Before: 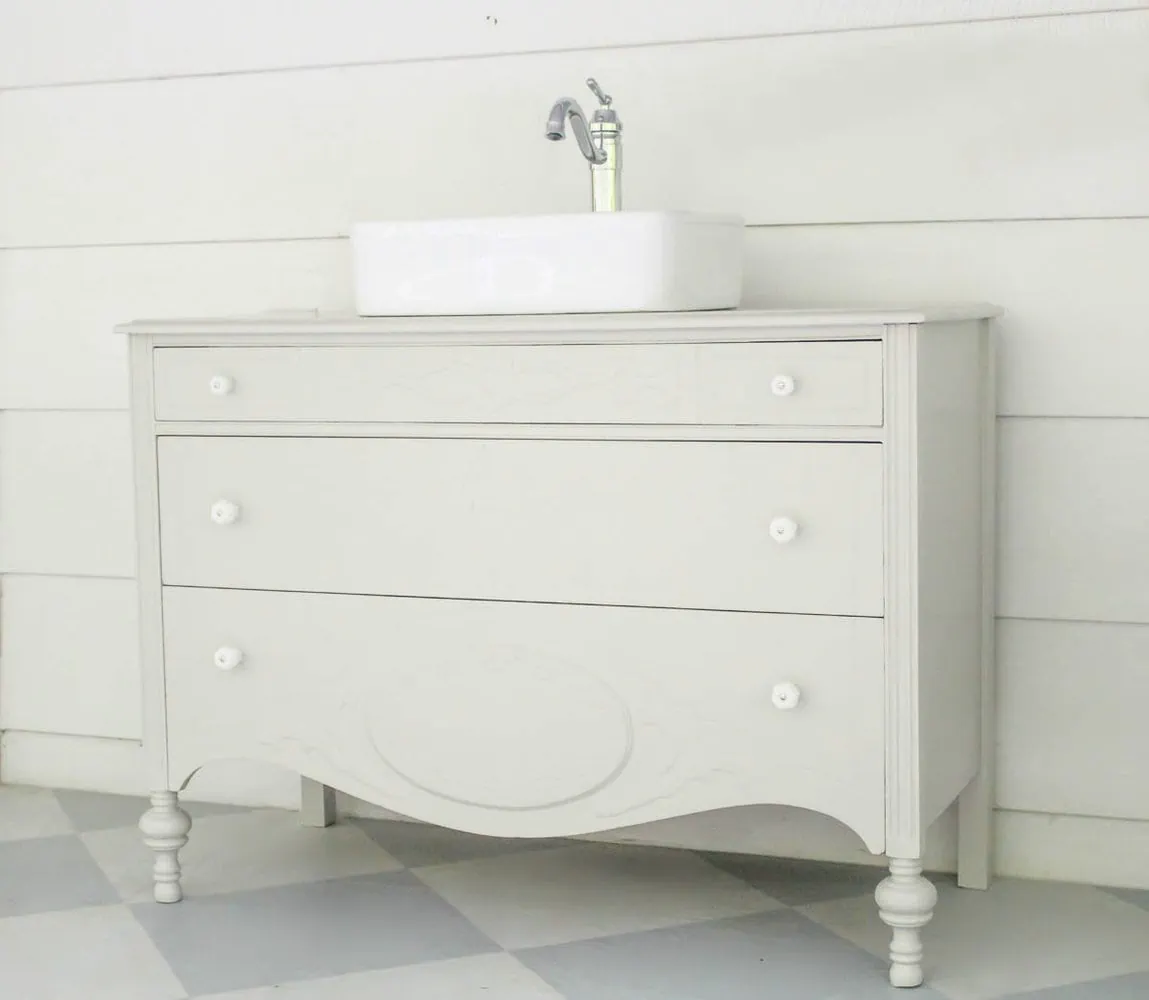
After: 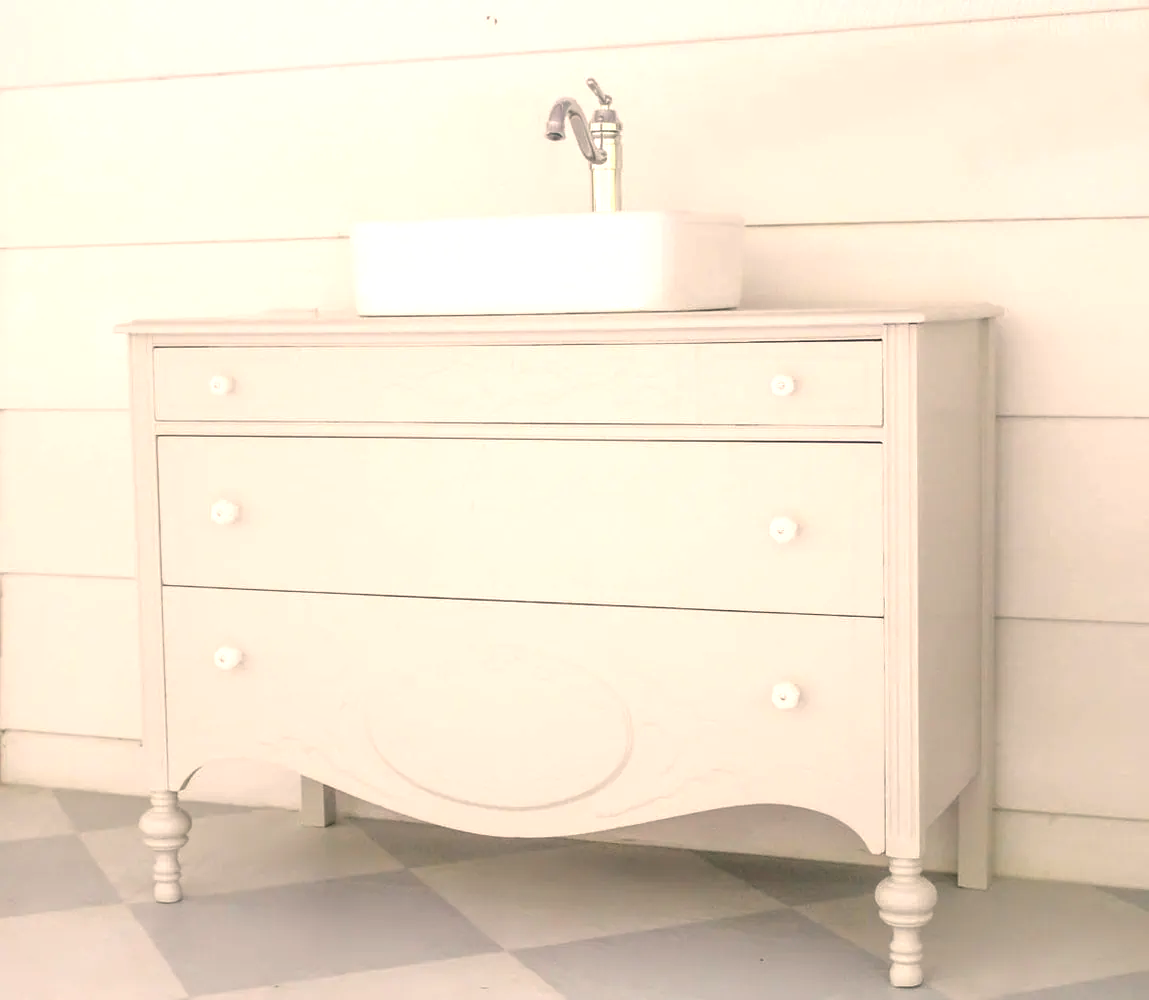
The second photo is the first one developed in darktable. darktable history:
tone equalizer: -8 EV 0.25 EV, -7 EV 0.417 EV, -6 EV 0.417 EV, -5 EV 0.25 EV, -3 EV -0.25 EV, -2 EV -0.417 EV, -1 EV -0.417 EV, +0 EV -0.25 EV, edges refinement/feathering 500, mask exposure compensation -1.57 EV, preserve details guided filter
exposure: exposure 0.64 EV, compensate highlight preservation false
white balance: red 1.127, blue 0.943
